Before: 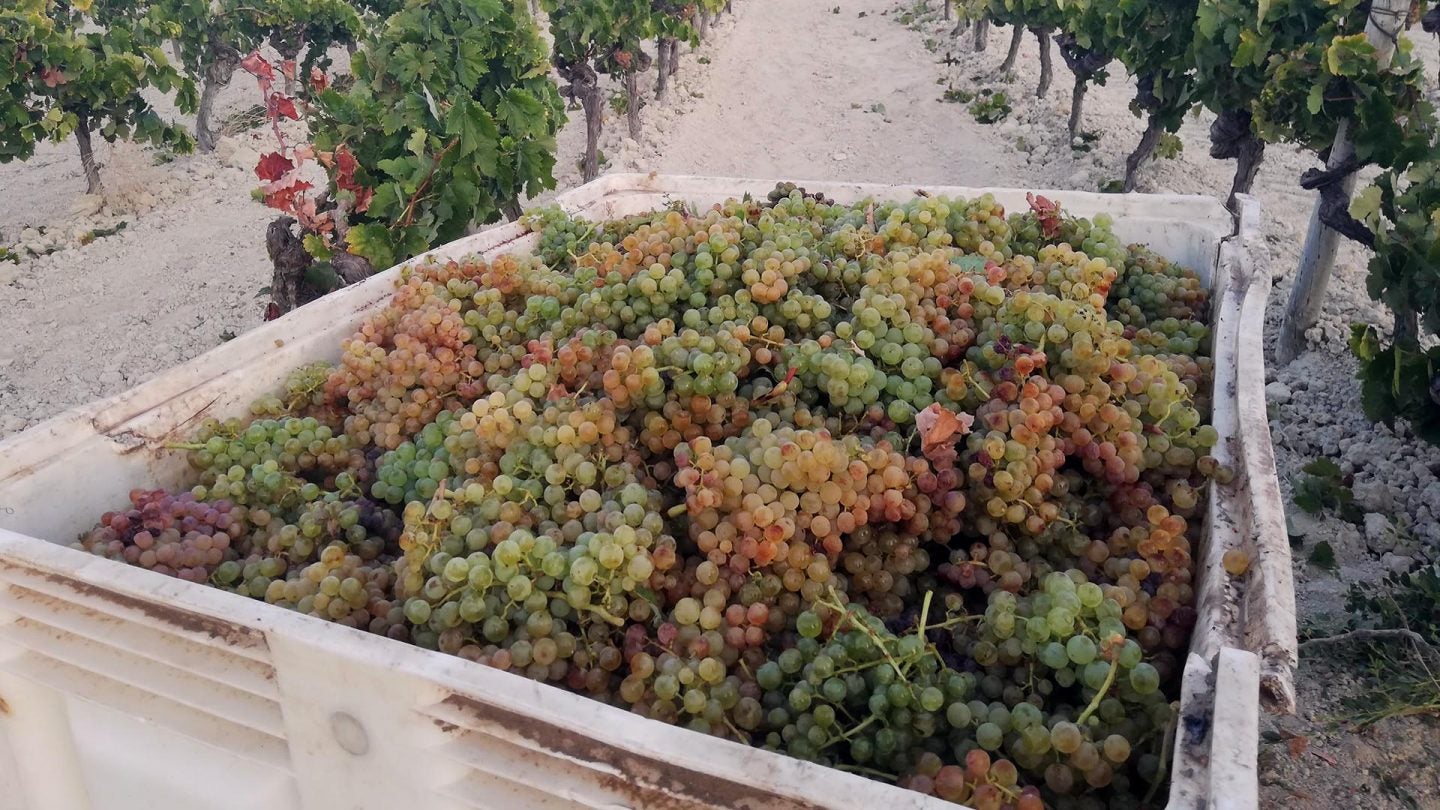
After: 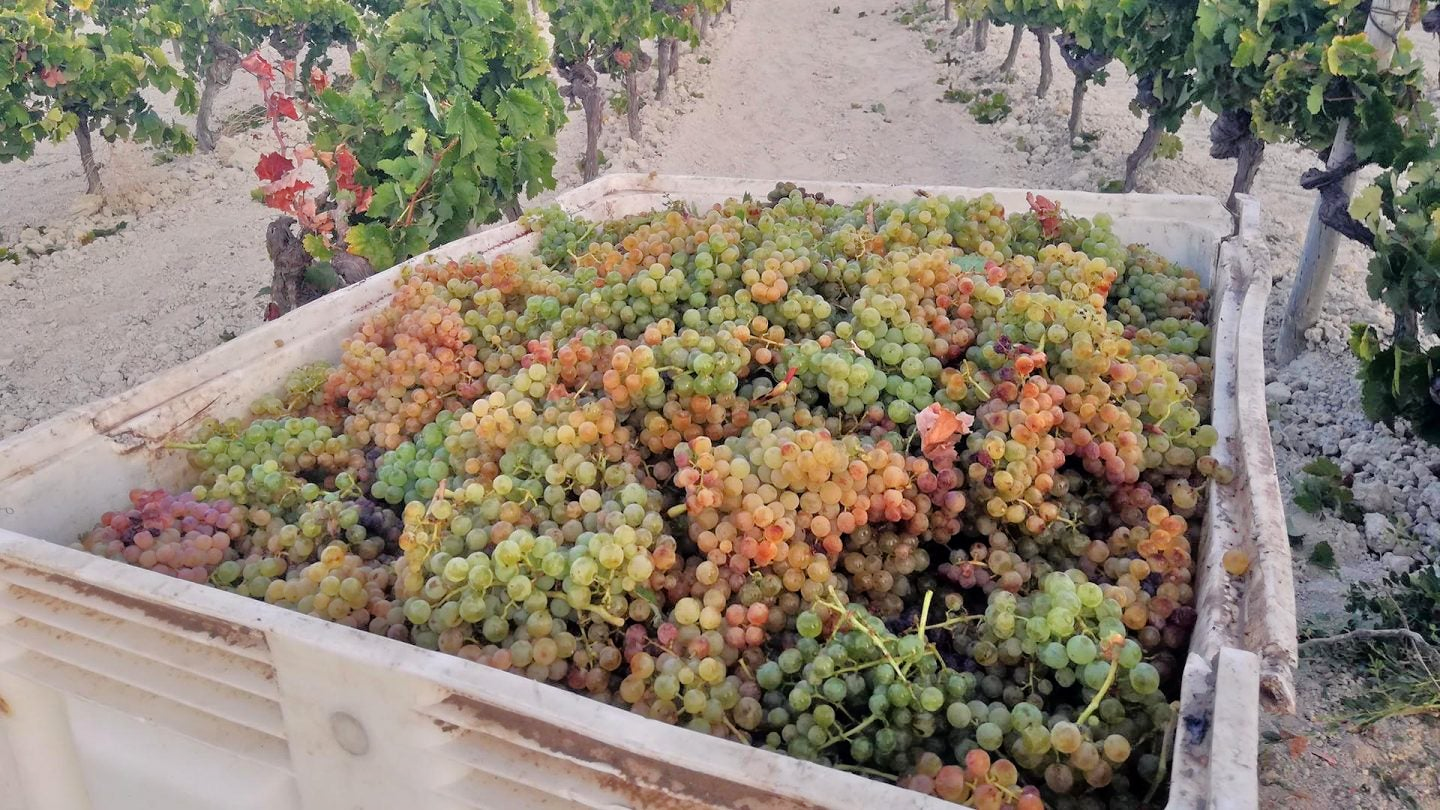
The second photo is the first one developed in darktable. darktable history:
tone equalizer: -7 EV 0.15 EV, -6 EV 0.6 EV, -5 EV 1.15 EV, -4 EV 1.33 EV, -3 EV 1.15 EV, -2 EV 0.6 EV, -1 EV 0.15 EV, mask exposure compensation -0.5 EV
shadows and highlights: shadows -20, white point adjustment -2, highlights -35
